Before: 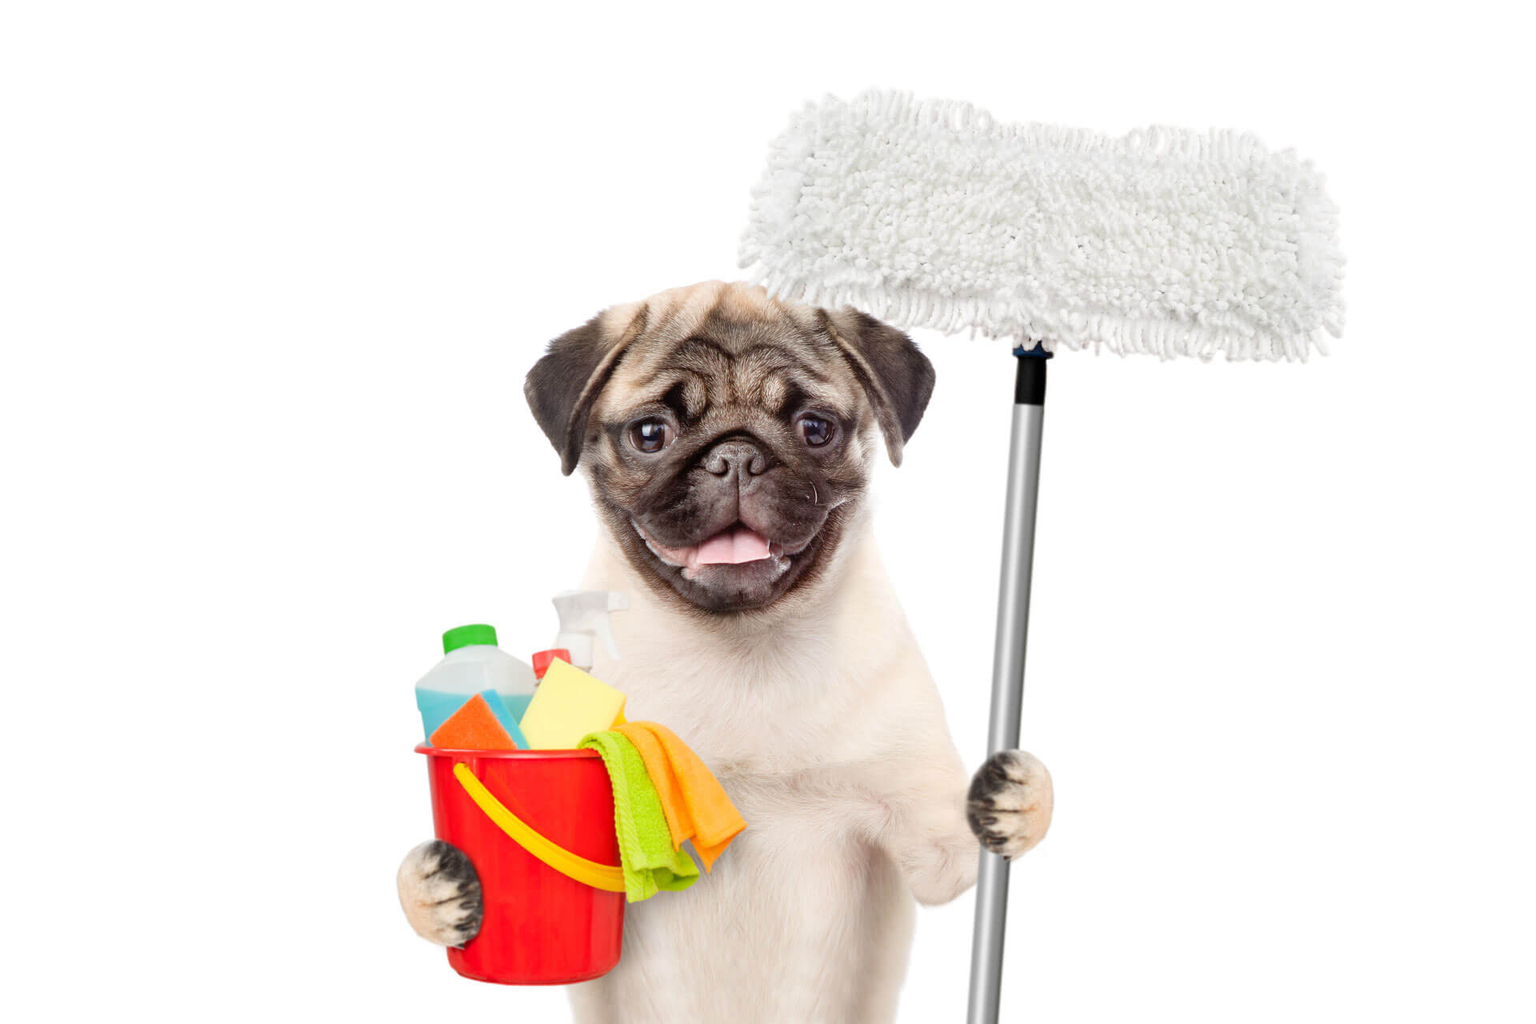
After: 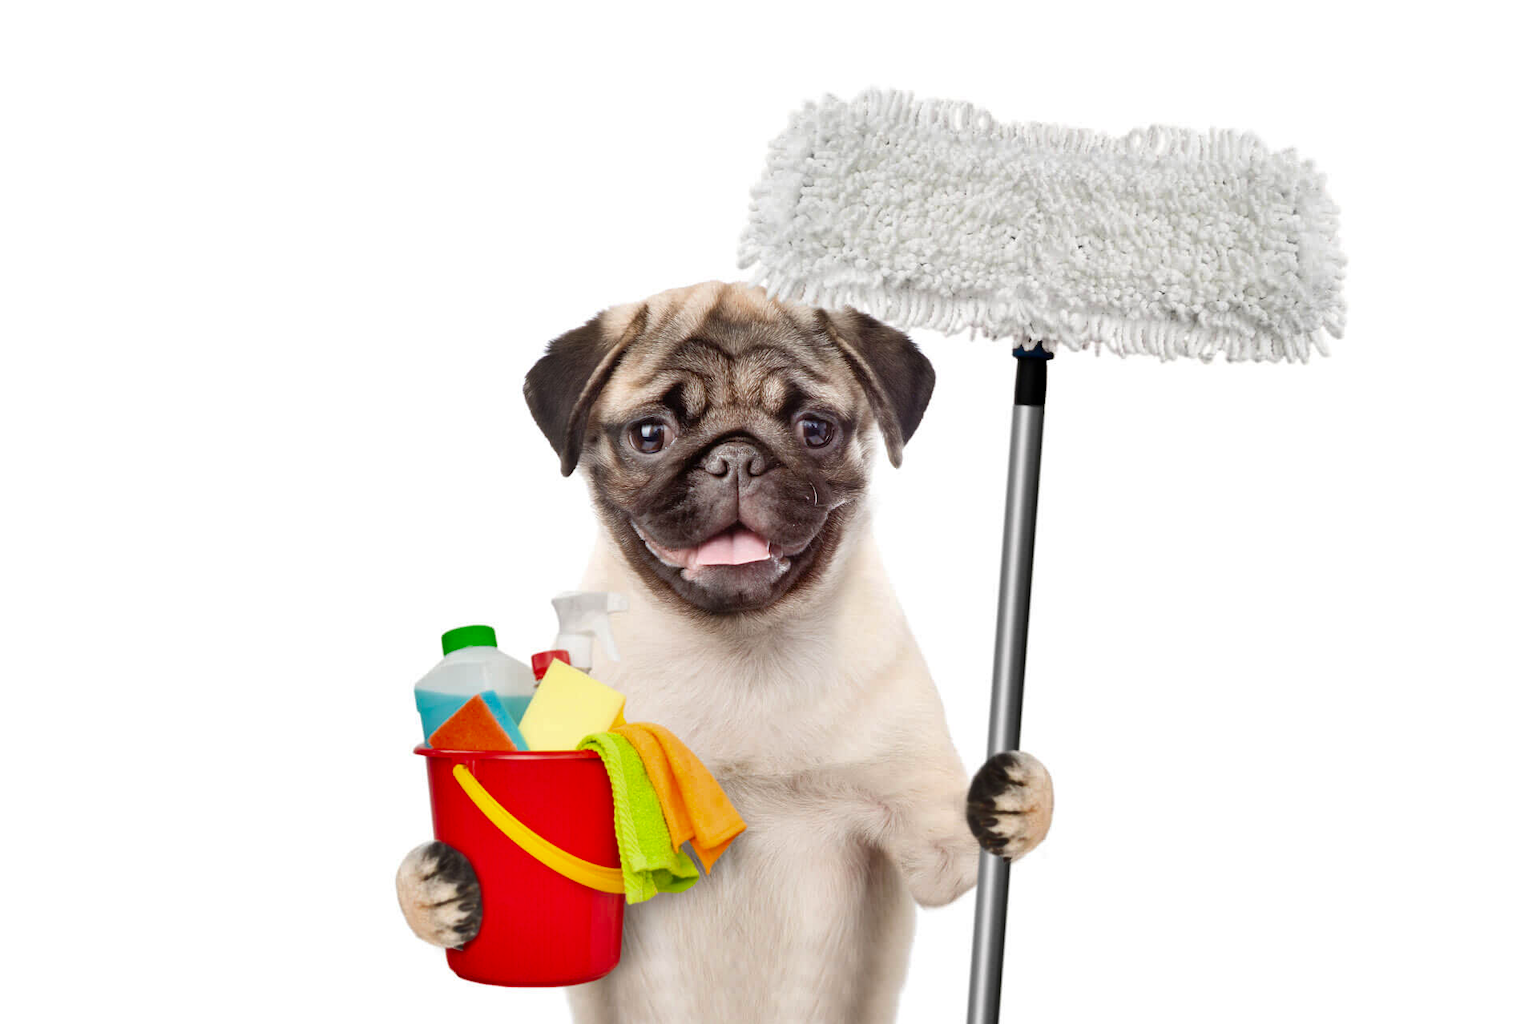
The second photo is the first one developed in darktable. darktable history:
shadows and highlights: soften with gaussian
crop and rotate: left 0.126%
